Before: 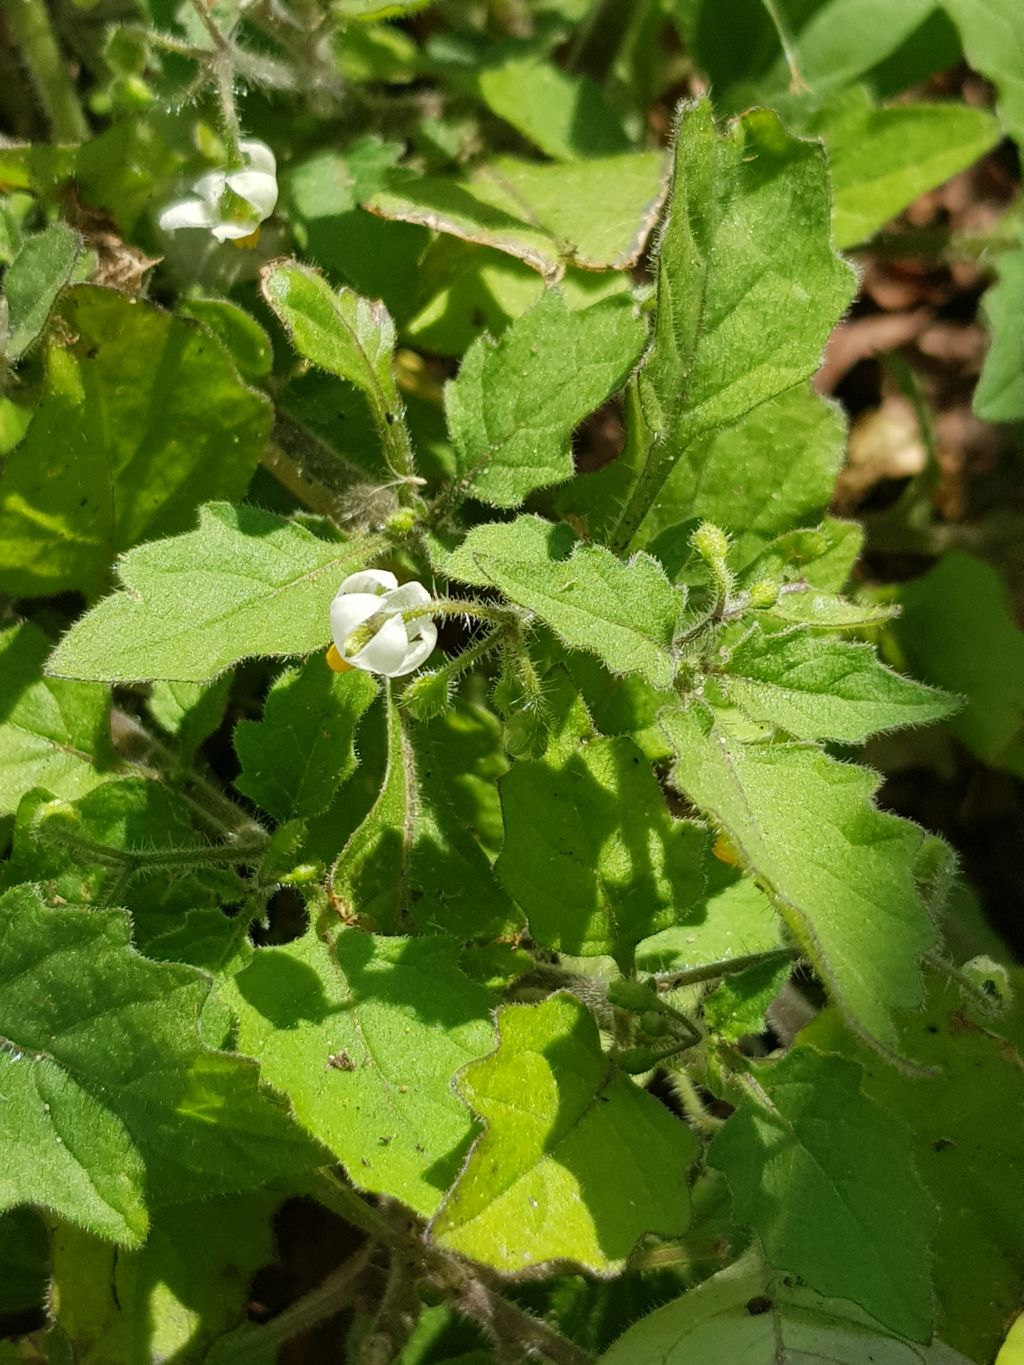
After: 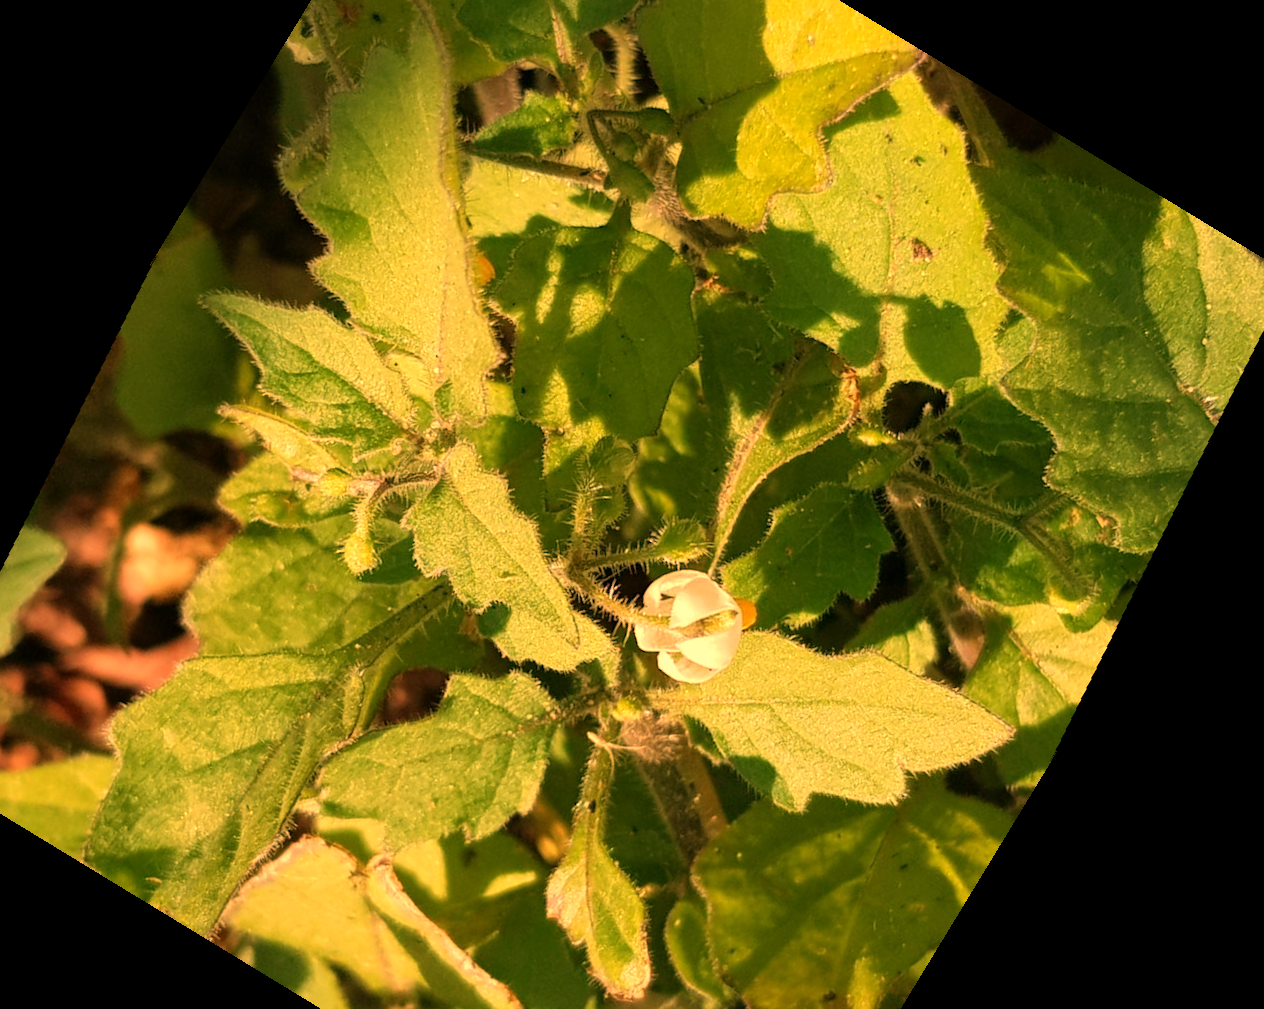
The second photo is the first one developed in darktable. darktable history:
crop and rotate: angle 148.68°, left 9.111%, top 15.603%, right 4.588%, bottom 17.041%
white balance: red 1.467, blue 0.684
rotate and perspective: rotation -5°, crop left 0.05, crop right 0.952, crop top 0.11, crop bottom 0.89
